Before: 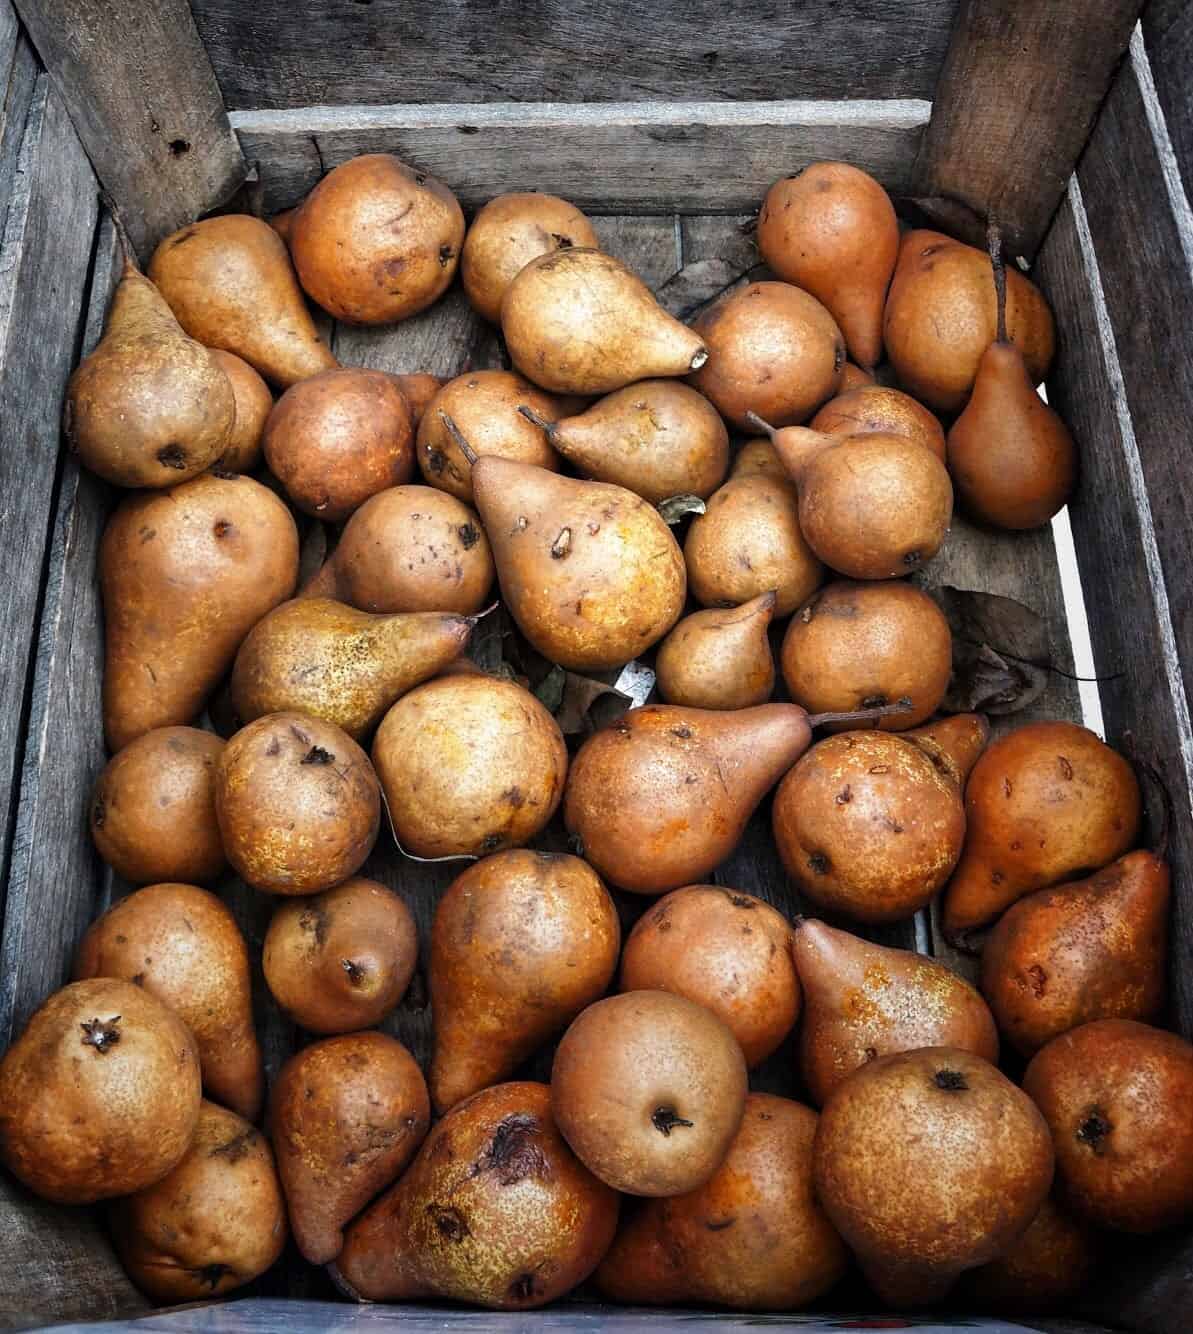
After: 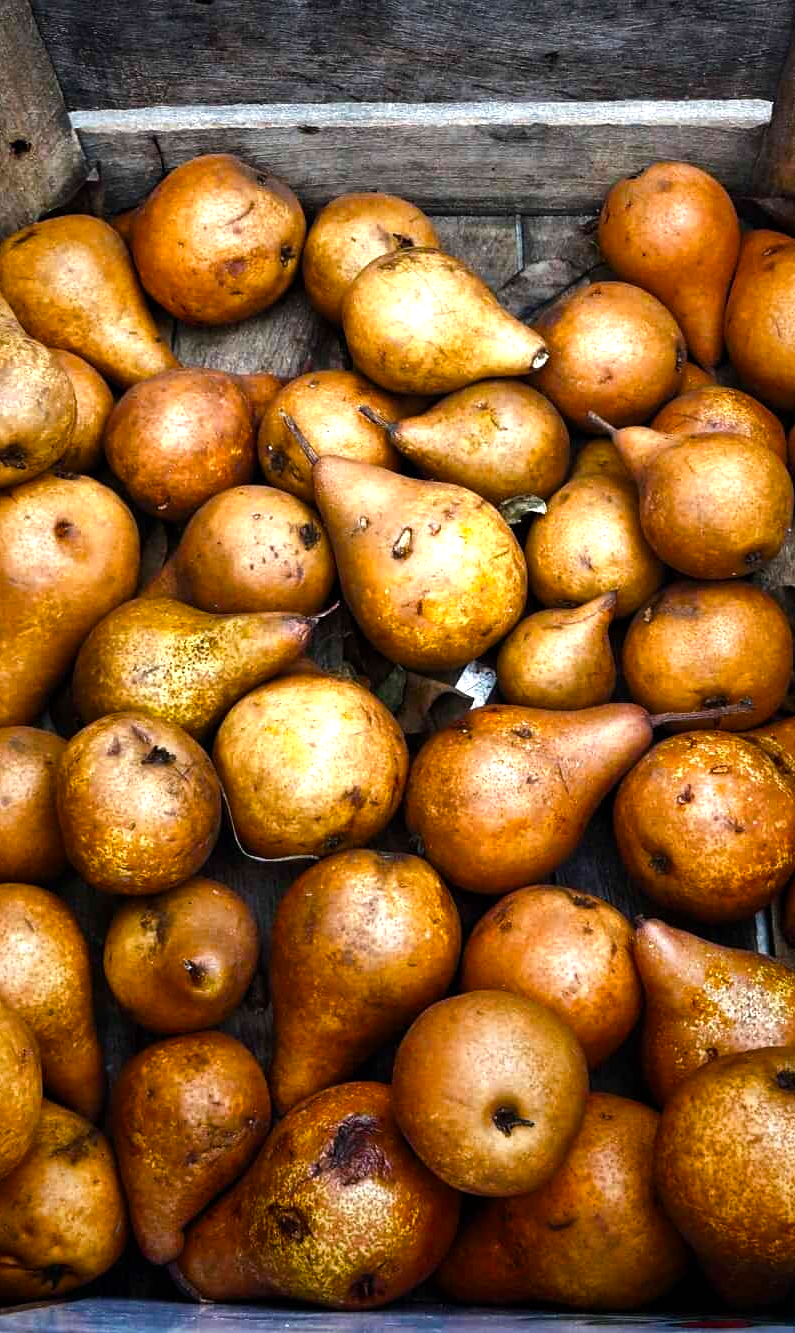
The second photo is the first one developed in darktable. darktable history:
crop and rotate: left 13.342%, right 19.991%
color balance rgb: linear chroma grading › global chroma 16.62%, perceptual saturation grading › highlights -8.63%, perceptual saturation grading › mid-tones 18.66%, perceptual saturation grading › shadows 28.49%, perceptual brilliance grading › highlights 14.22%, perceptual brilliance grading › shadows -18.96%, global vibrance 27.71%
